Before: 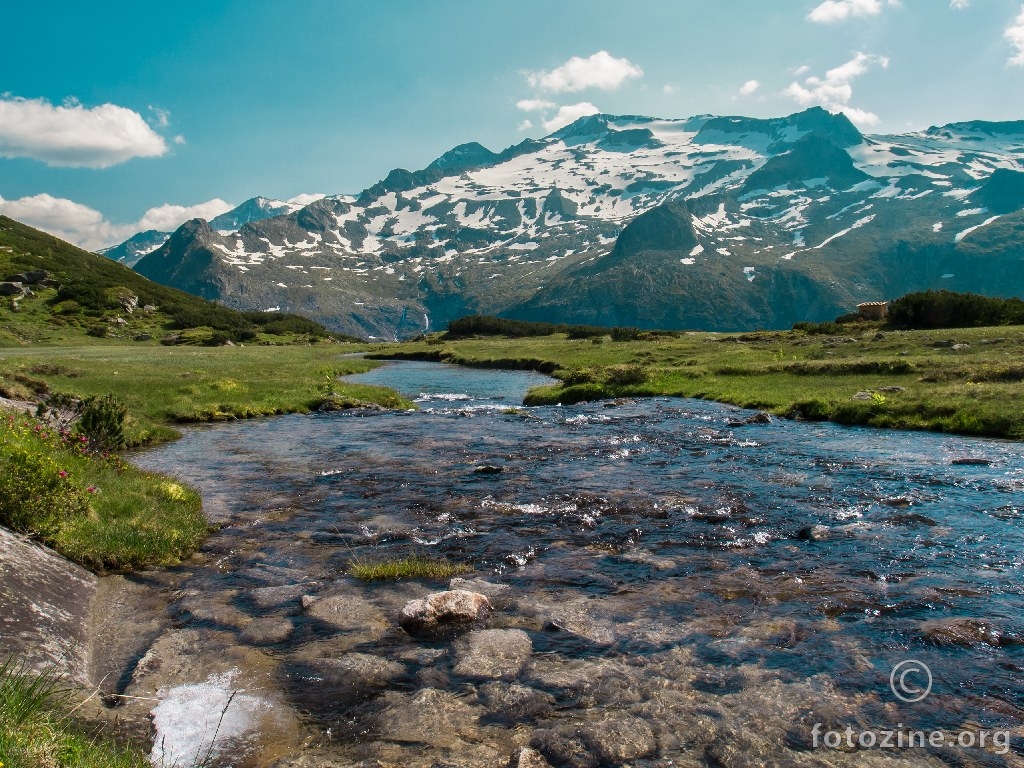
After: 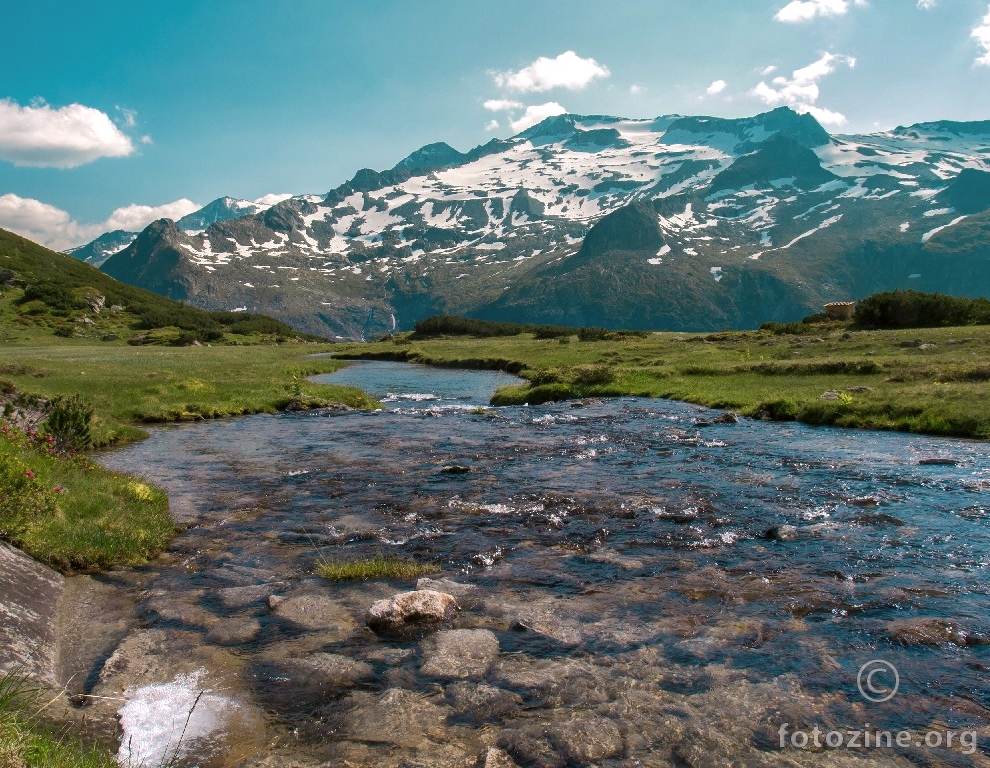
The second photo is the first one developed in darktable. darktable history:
shadows and highlights: on, module defaults
tone equalizer: -8 EV -0.001 EV, -7 EV 0.001 EV, -6 EV -0.002 EV, -5 EV -0.003 EV, -4 EV -0.062 EV, -3 EV -0.222 EV, -2 EV -0.267 EV, -1 EV 0.105 EV, +0 EV 0.303 EV
color correction: highlights a* 3.12, highlights b* -1.55, shadows a* -0.101, shadows b* 2.52, saturation 0.98
crop and rotate: left 3.238%
